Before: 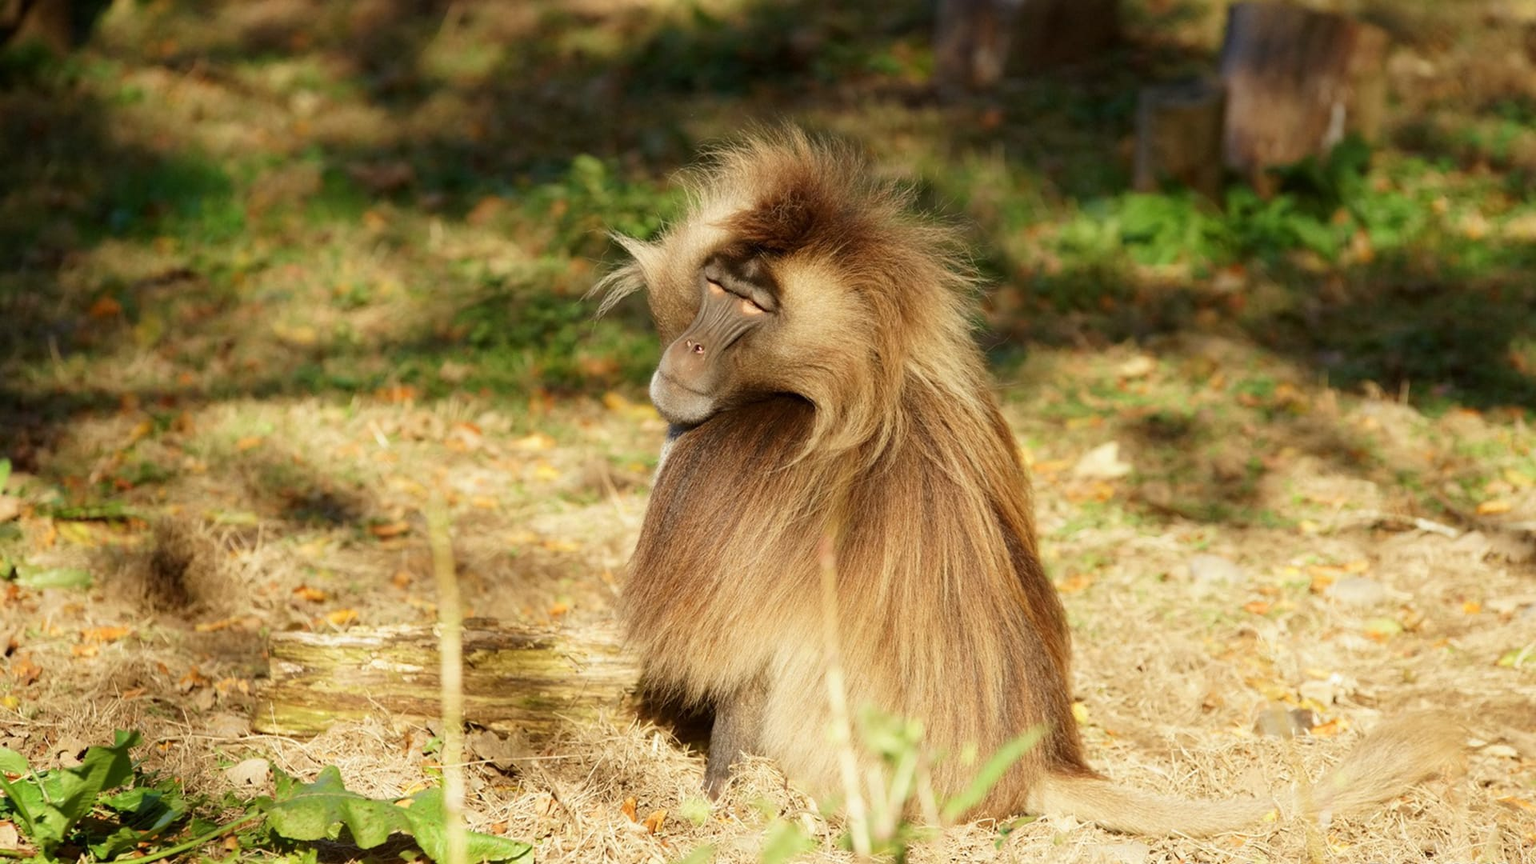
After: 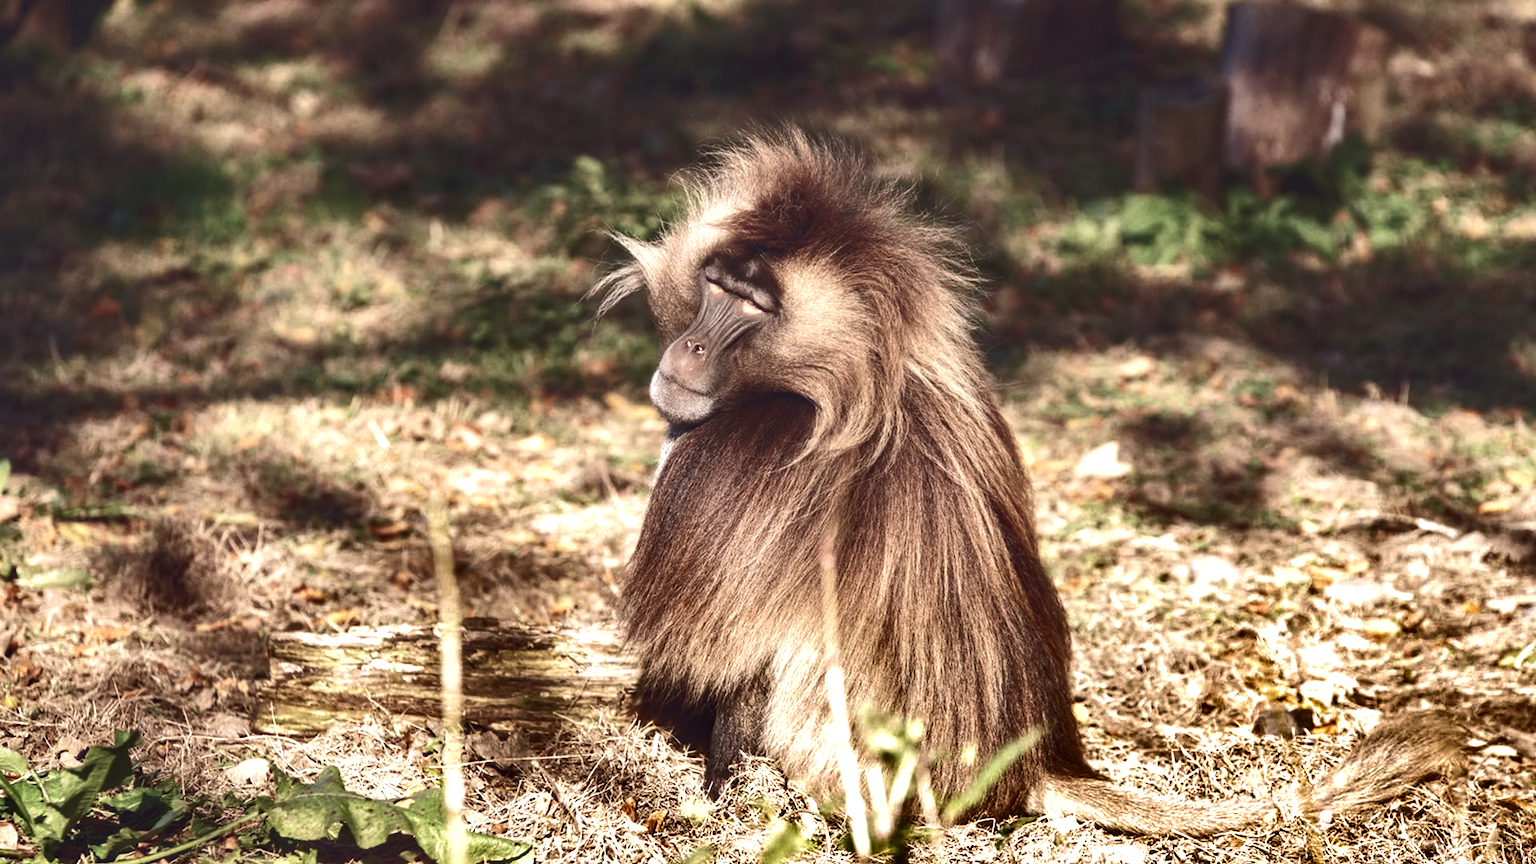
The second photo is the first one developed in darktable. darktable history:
tone curve: curves: ch0 [(0, 0.142) (0.384, 0.314) (0.752, 0.711) (0.991, 0.95)]; ch1 [(0.006, 0.129) (0.346, 0.384) (1, 1)]; ch2 [(0.003, 0.057) (0.261, 0.248) (1, 1)], color space Lab, independent channels
local contrast: detail 142%
basic adjustments: exposure 0.32 EV, contrast 0.15, saturation -0.26, vibrance -0.34
shadows and highlights: shadows 24.5, highlights -78.15, soften with gaussian
